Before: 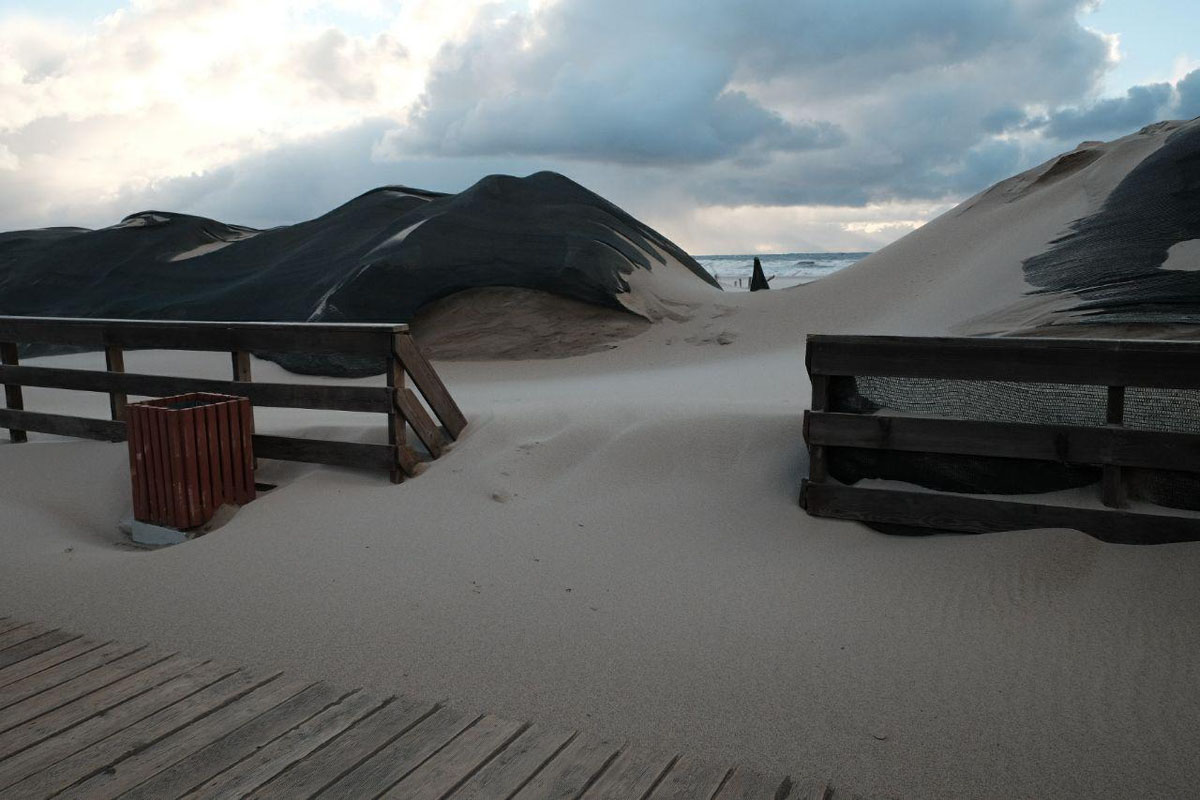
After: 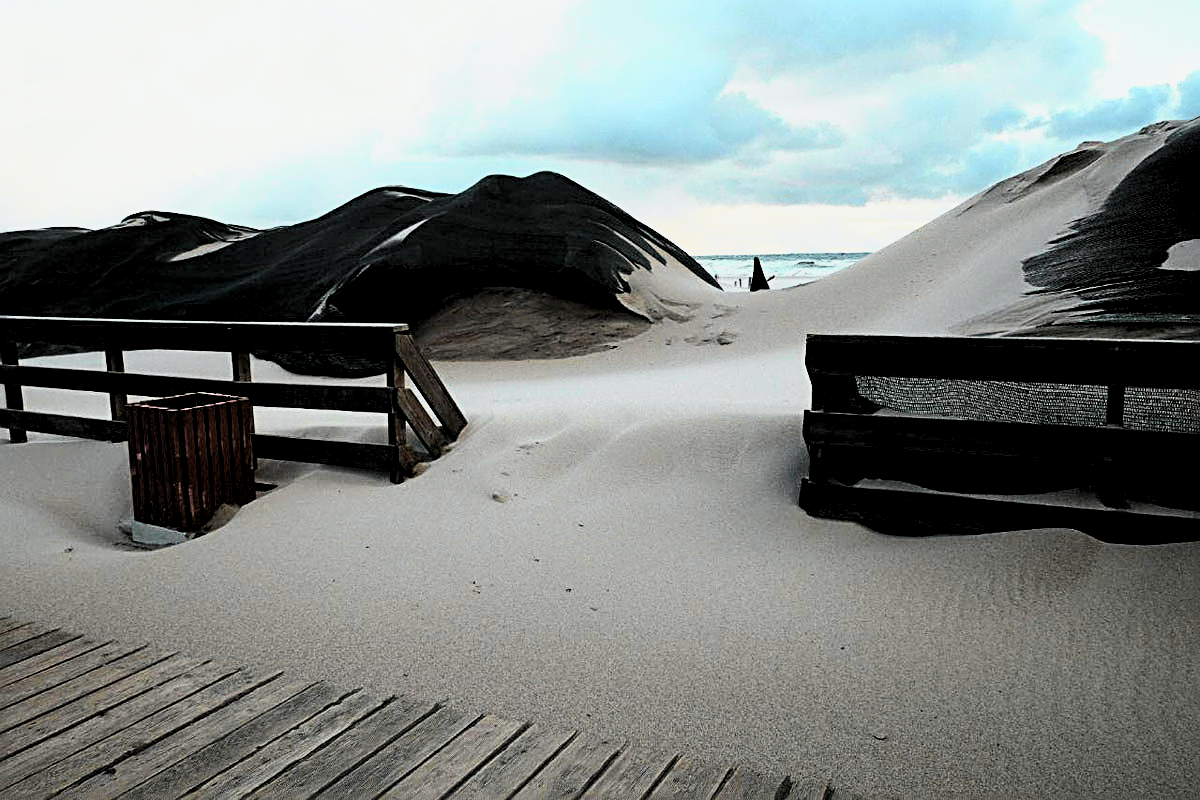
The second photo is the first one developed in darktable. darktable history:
sharpen: radius 2.676, amount 0.66
levels: levels [0.116, 0.574, 1]
base curve: curves: ch0 [(0, 0) (0.557, 0.834) (1, 1)], preserve colors none
tone curve: curves: ch0 [(0, 0) (0.131, 0.094) (0.326, 0.386) (0.481, 0.623) (0.593, 0.764) (0.812, 0.933) (1, 0.974)]; ch1 [(0, 0) (0.366, 0.367) (0.475, 0.453) (0.494, 0.493) (0.504, 0.497) (0.553, 0.584) (1, 1)]; ch2 [(0, 0) (0.333, 0.346) (0.375, 0.375) (0.424, 0.43) (0.476, 0.492) (0.502, 0.503) (0.533, 0.556) (0.566, 0.599) (0.614, 0.653) (1, 1)], color space Lab, independent channels, preserve colors none
